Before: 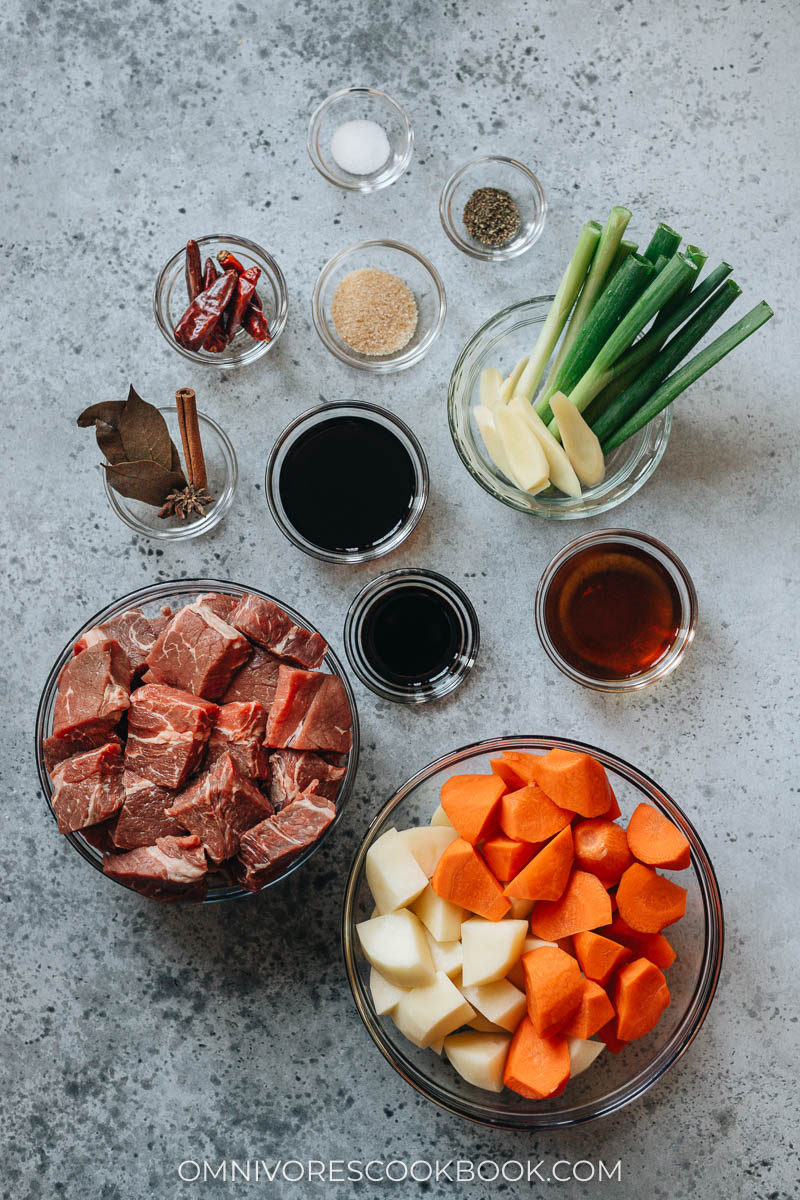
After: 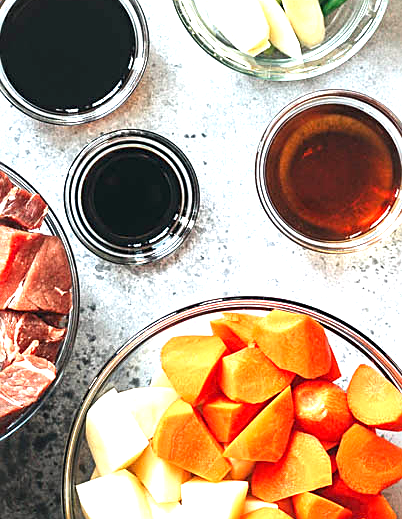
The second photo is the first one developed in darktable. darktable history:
sharpen: on, module defaults
crop: left 35.03%, top 36.625%, right 14.663%, bottom 20.057%
exposure: black level correction 0, exposure 1.675 EV, compensate exposure bias true, compensate highlight preservation false
